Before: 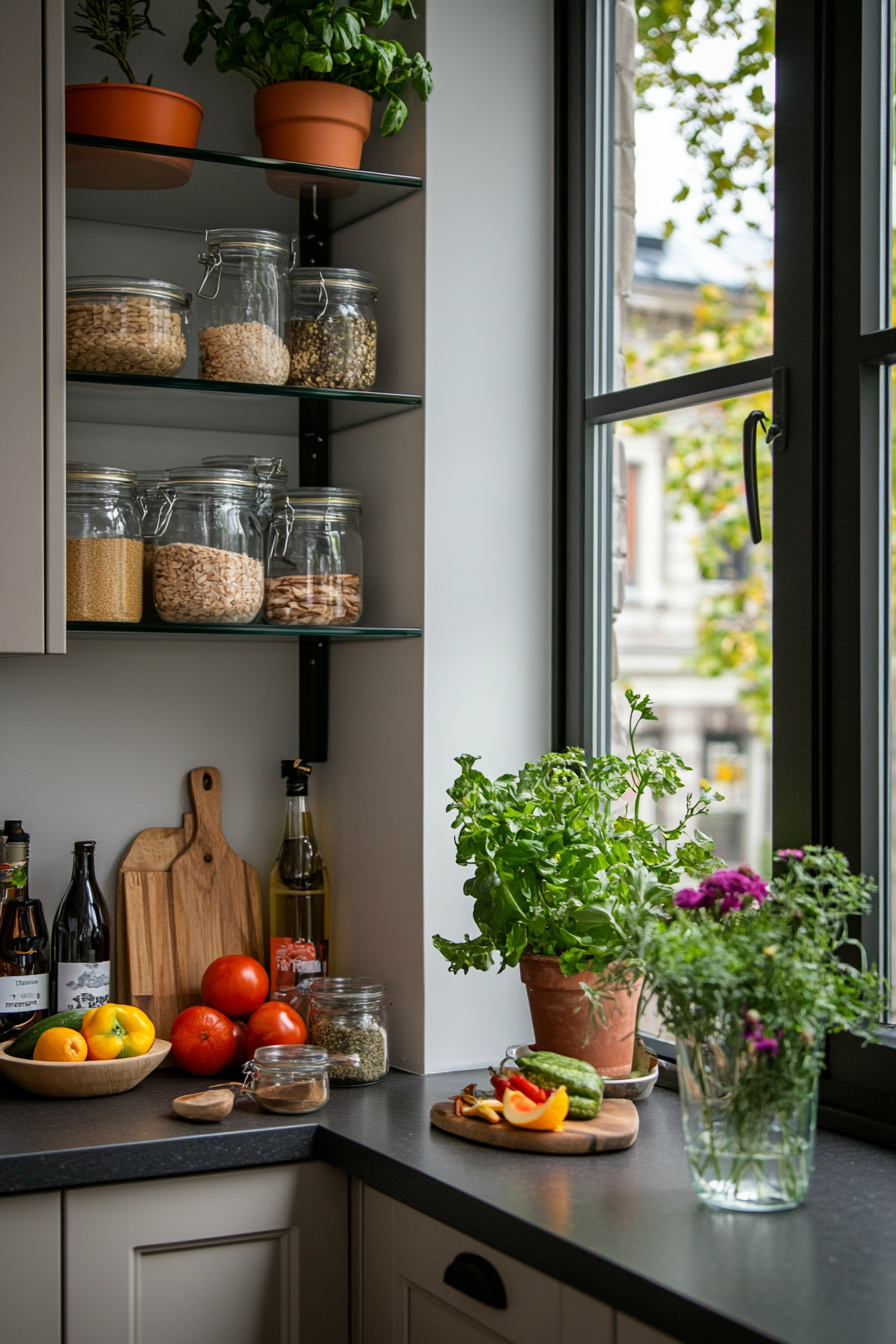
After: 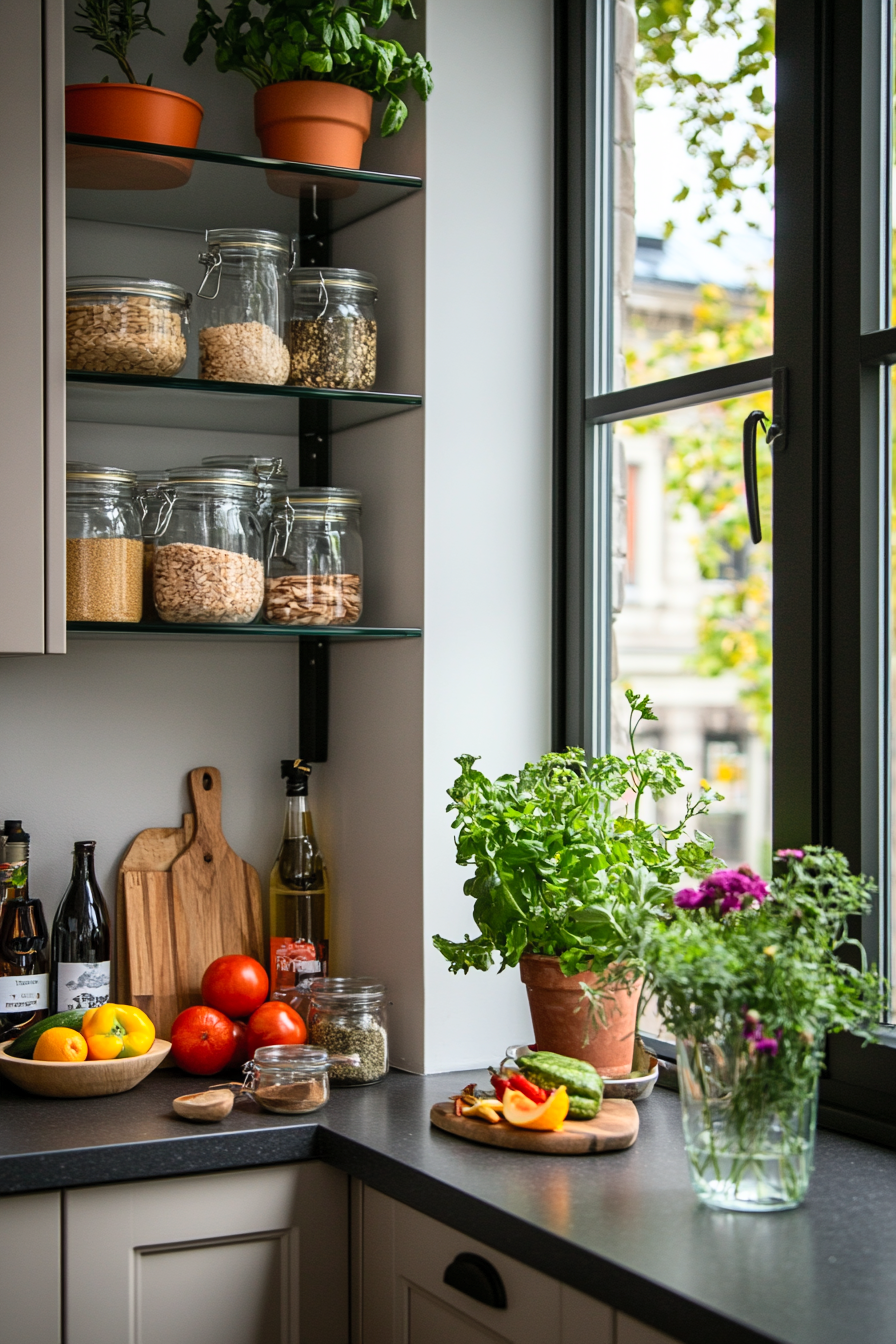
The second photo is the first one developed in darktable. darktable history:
contrast brightness saturation: contrast 0.2, brightness 0.15, saturation 0.14
